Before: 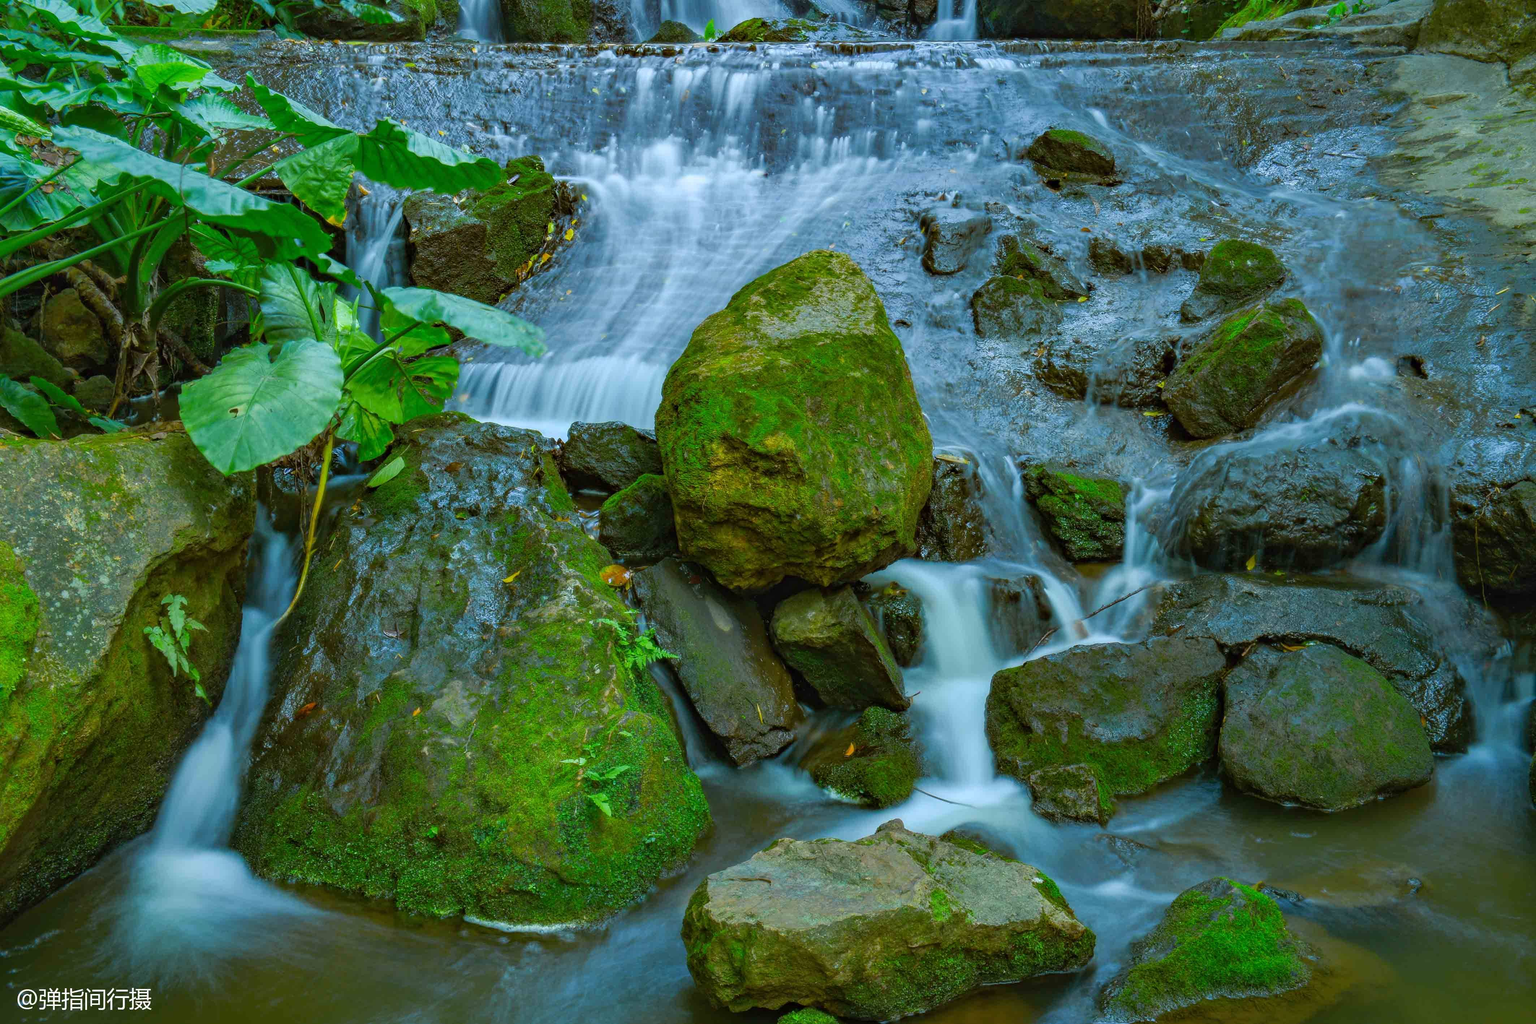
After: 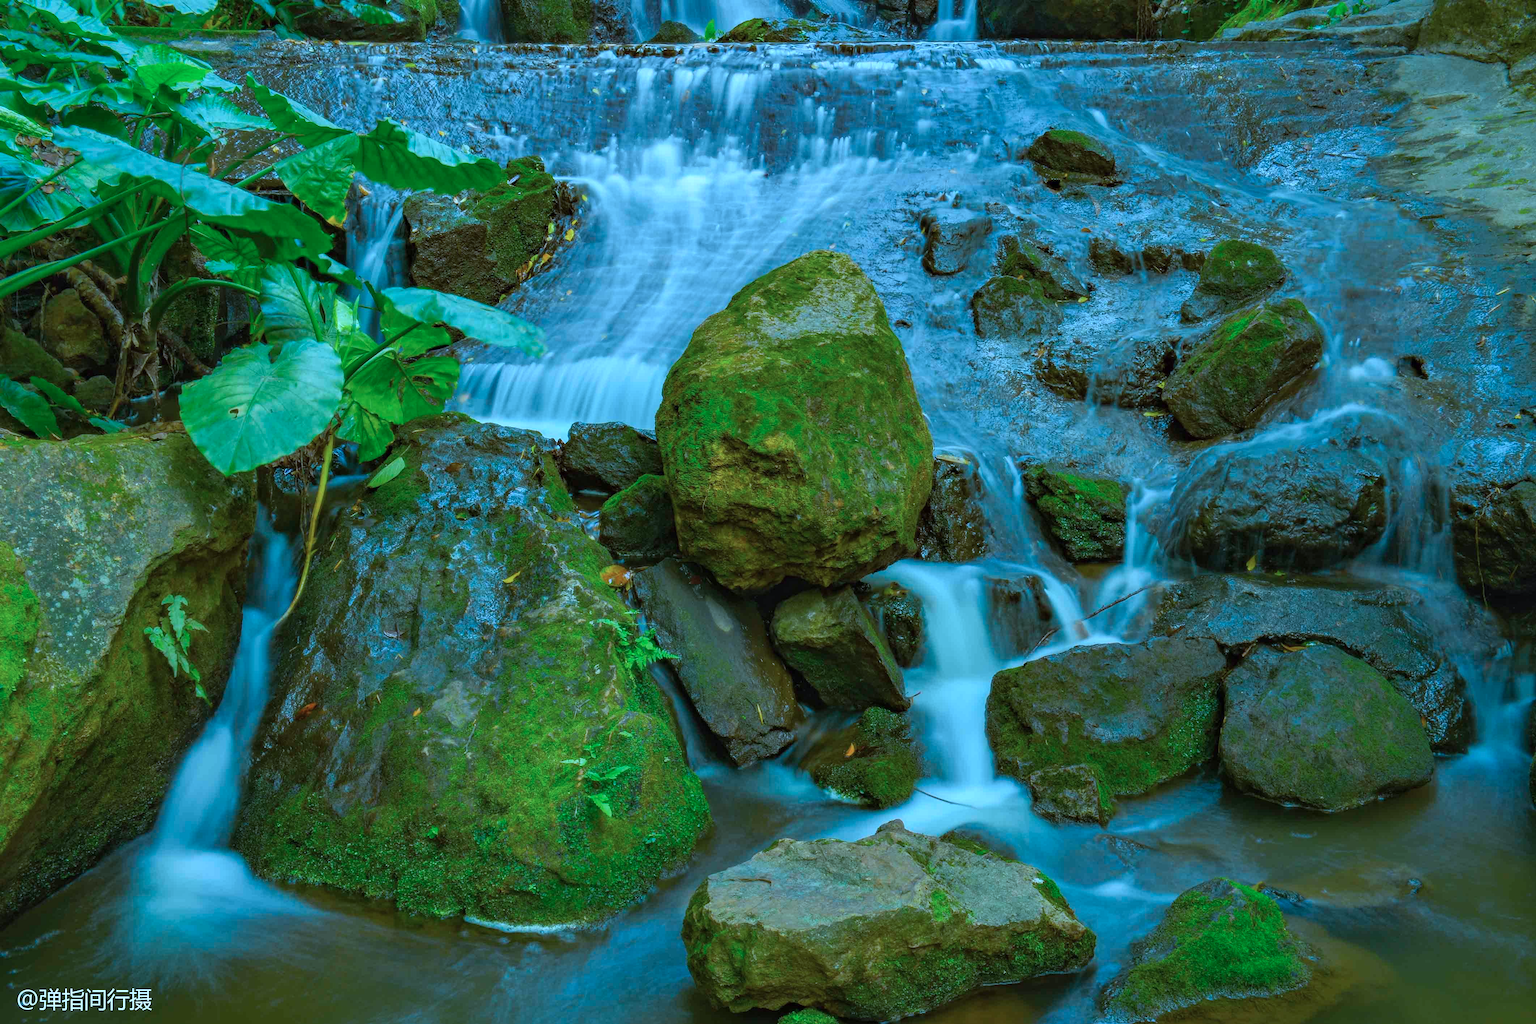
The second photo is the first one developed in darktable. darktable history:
color correction: highlights a* -9.6, highlights b* -21.99
